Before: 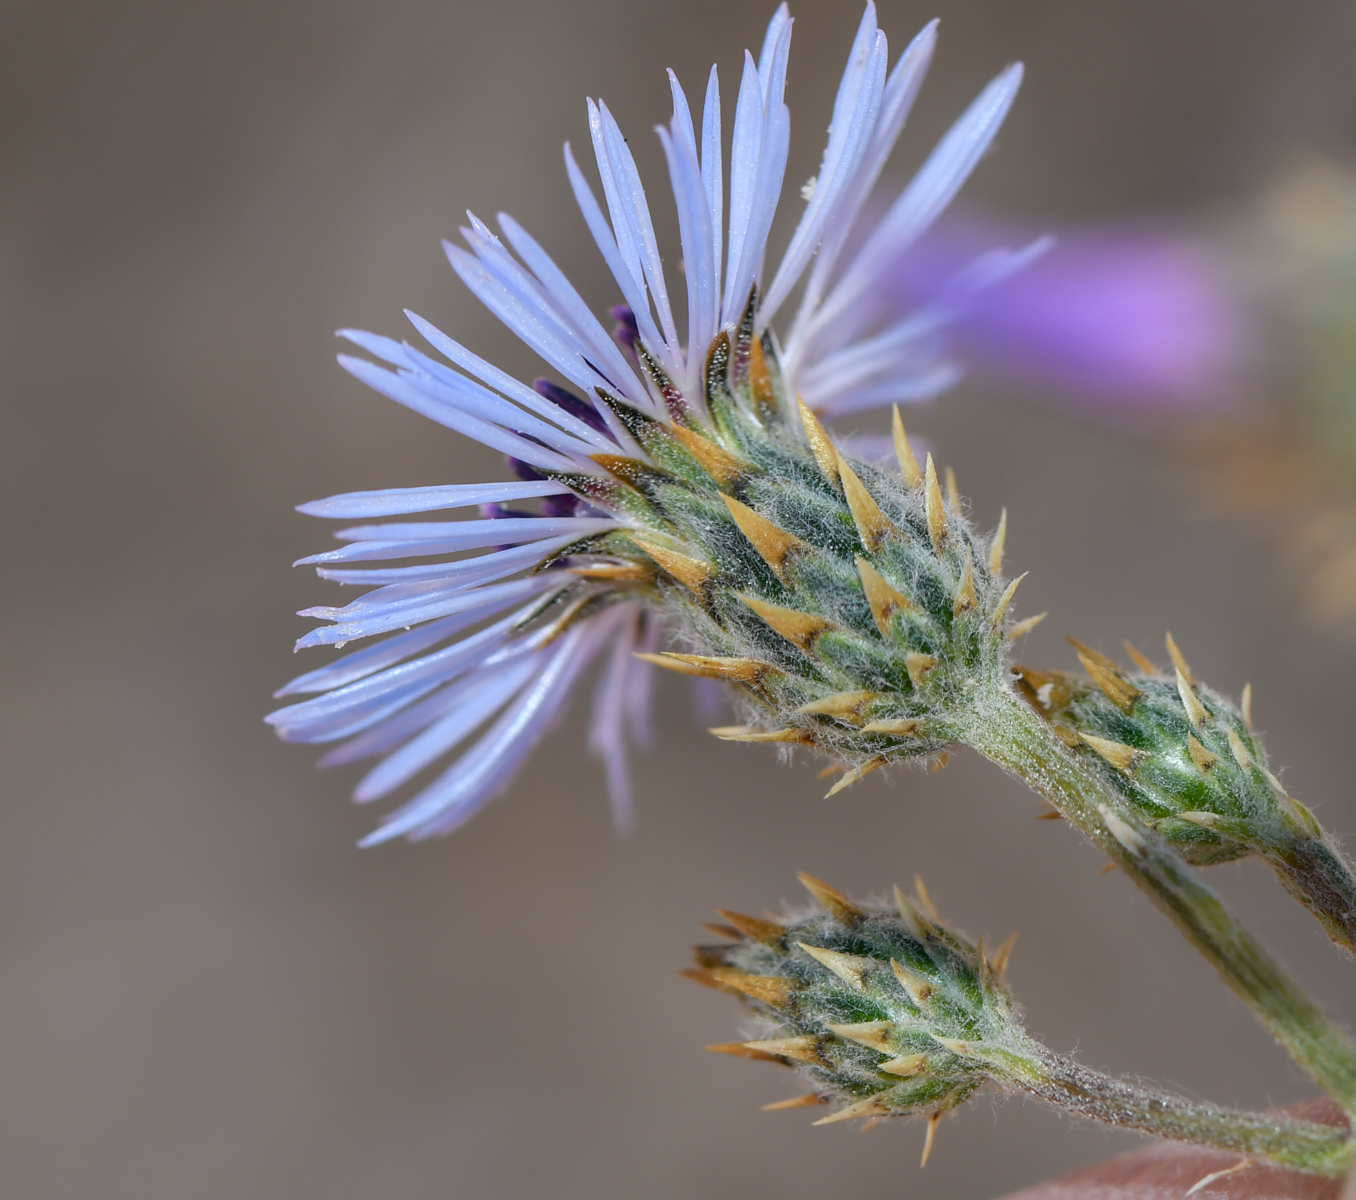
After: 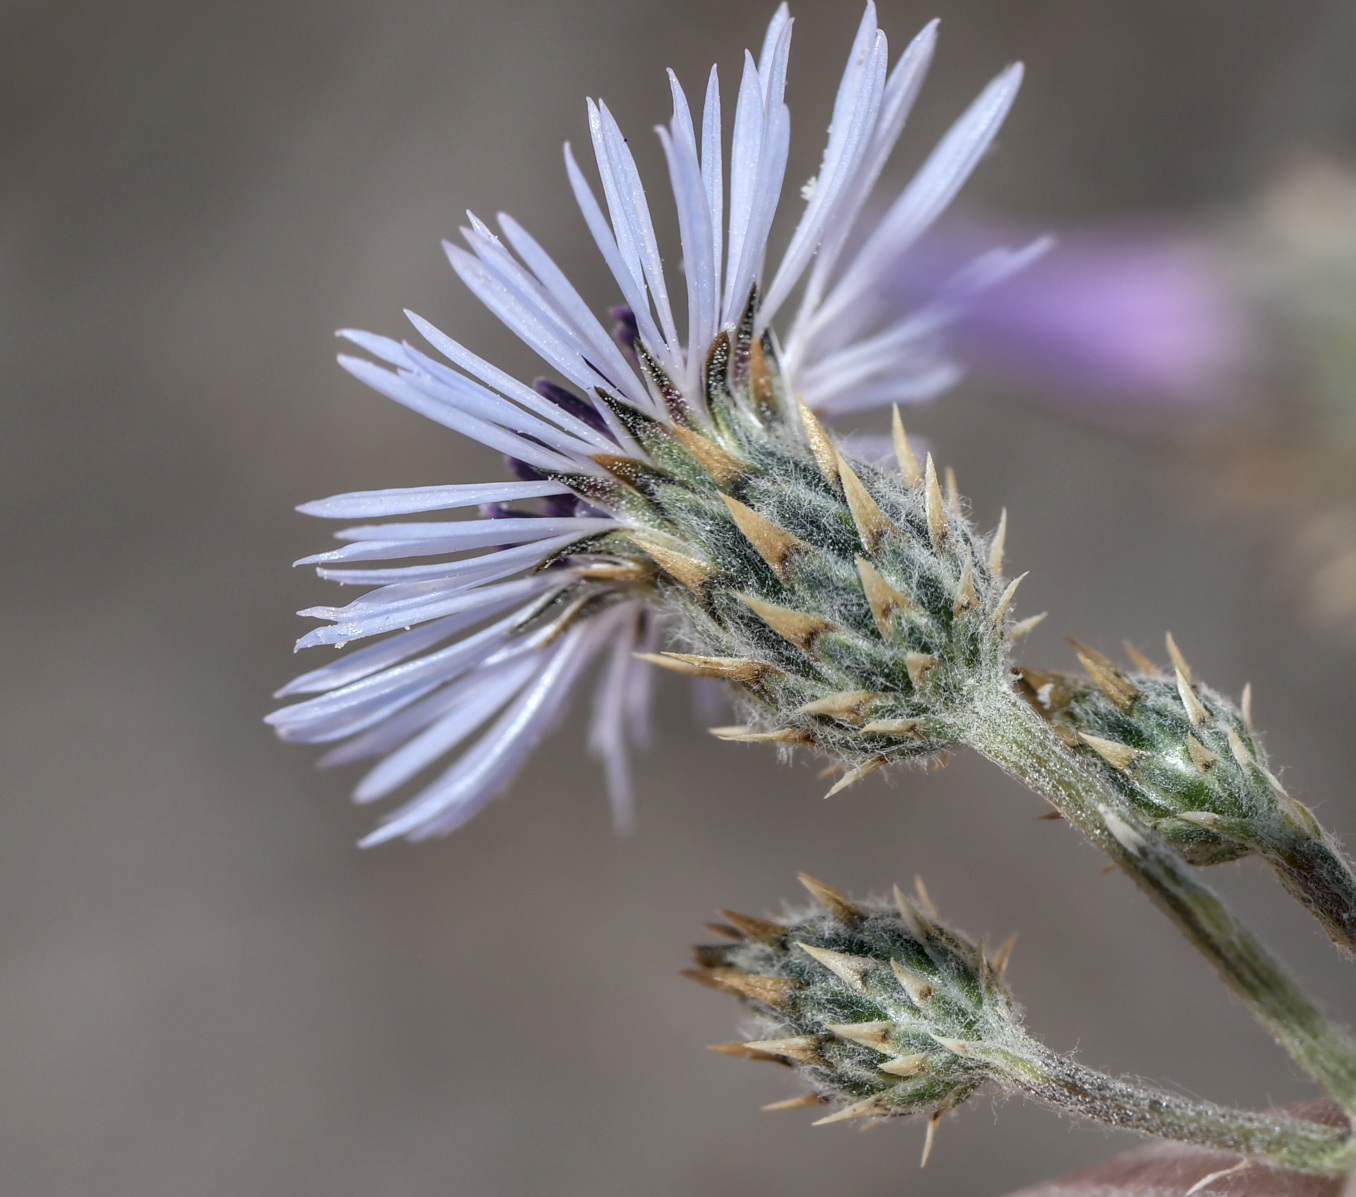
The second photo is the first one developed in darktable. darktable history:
contrast brightness saturation: contrast 0.096, saturation -0.375
crop: bottom 0.052%
local contrast: on, module defaults
